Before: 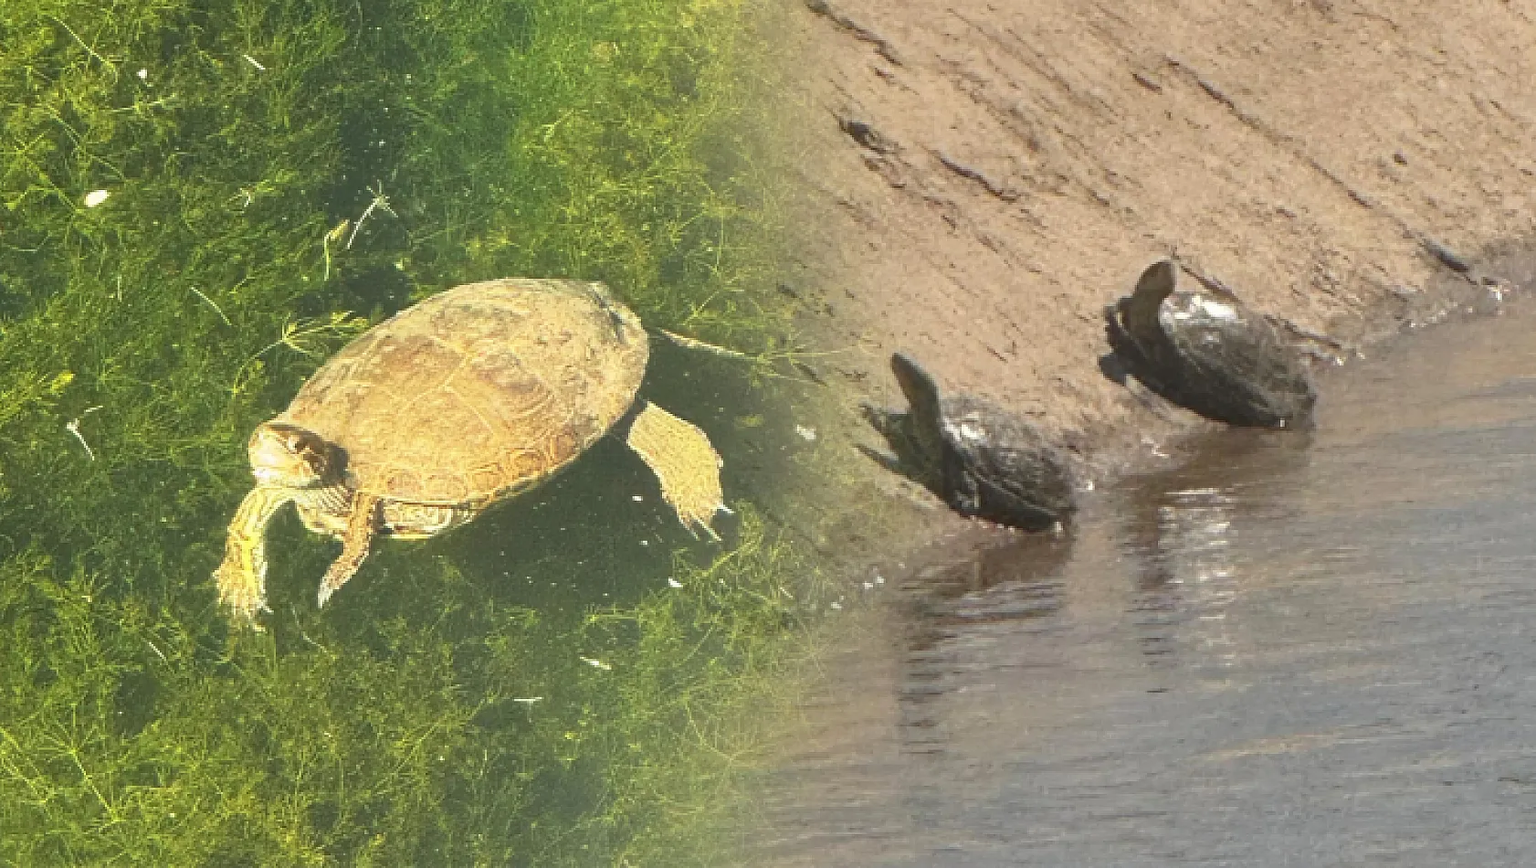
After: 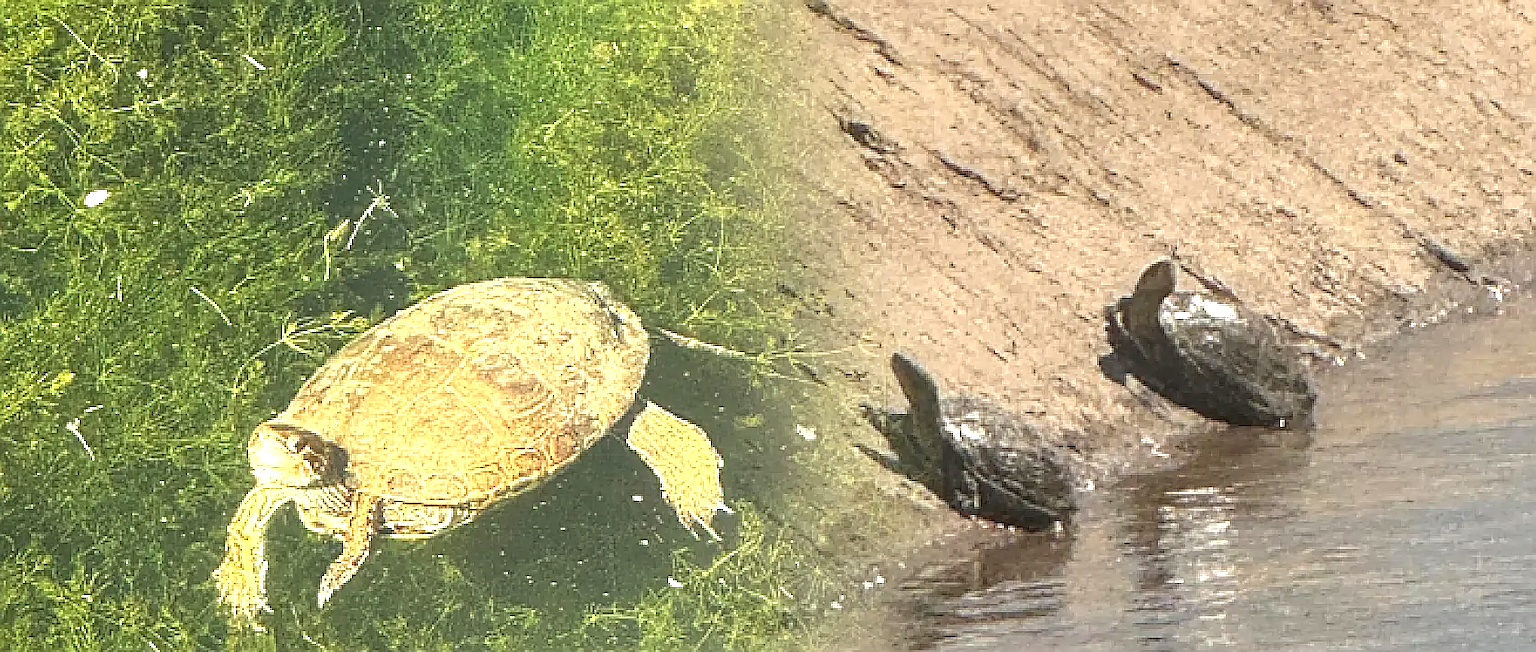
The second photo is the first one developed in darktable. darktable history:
sharpen: amount 1.007
exposure: black level correction 0, exposure 0.5 EV, compensate exposure bias true, compensate highlight preservation false
crop: bottom 24.684%
local contrast: detail 130%
